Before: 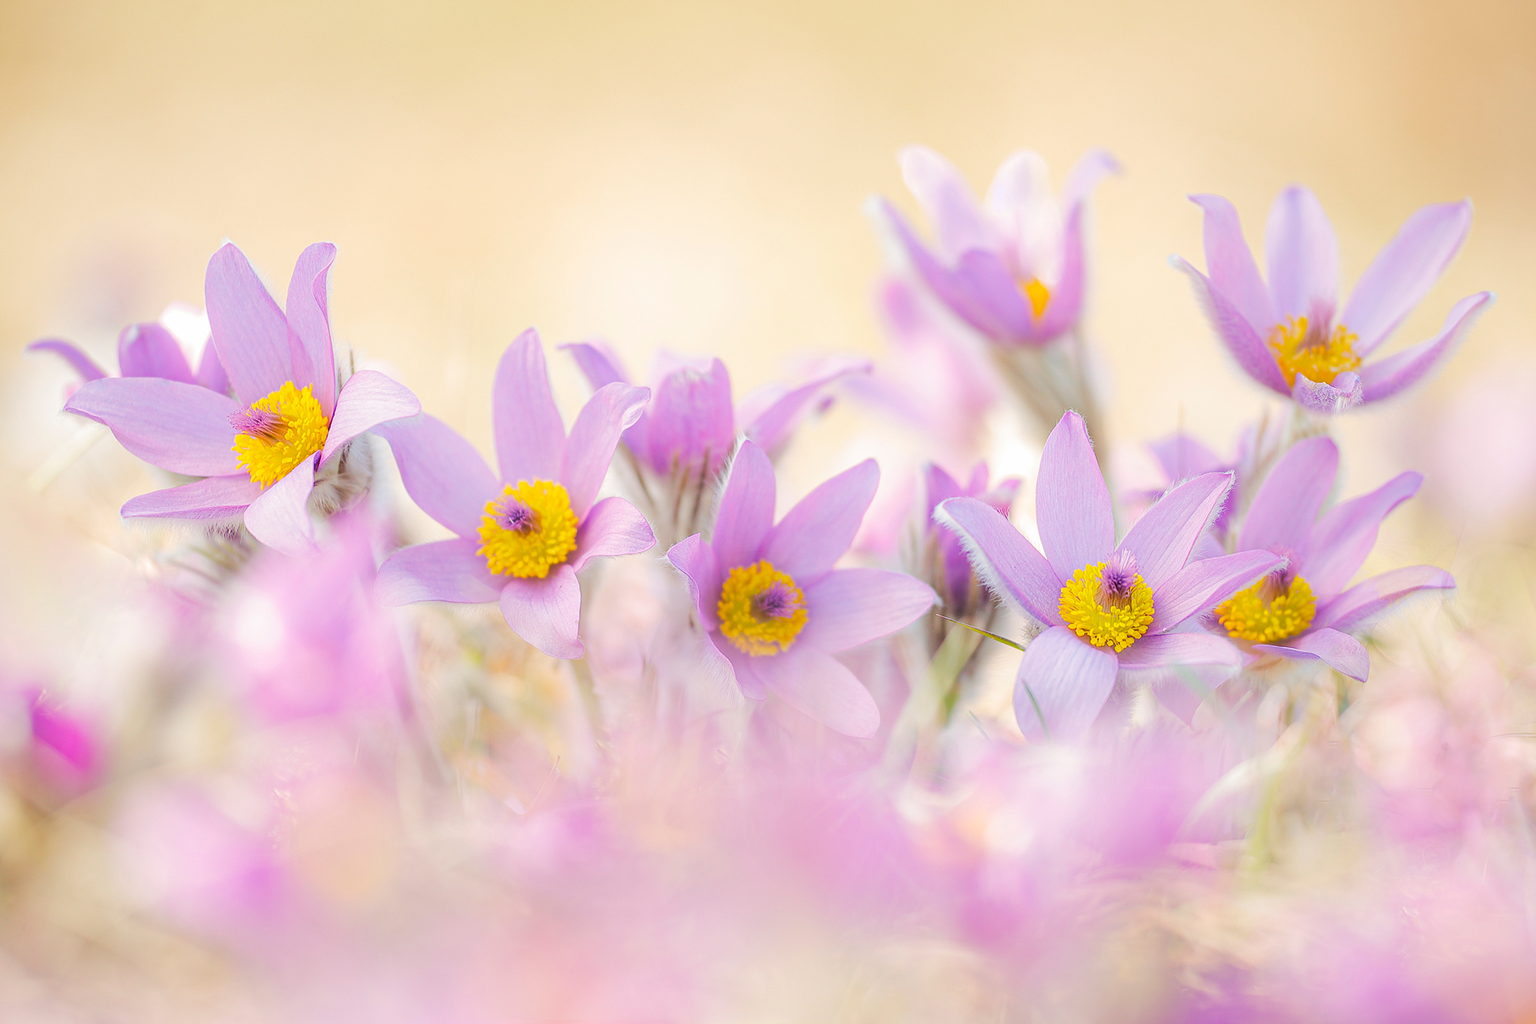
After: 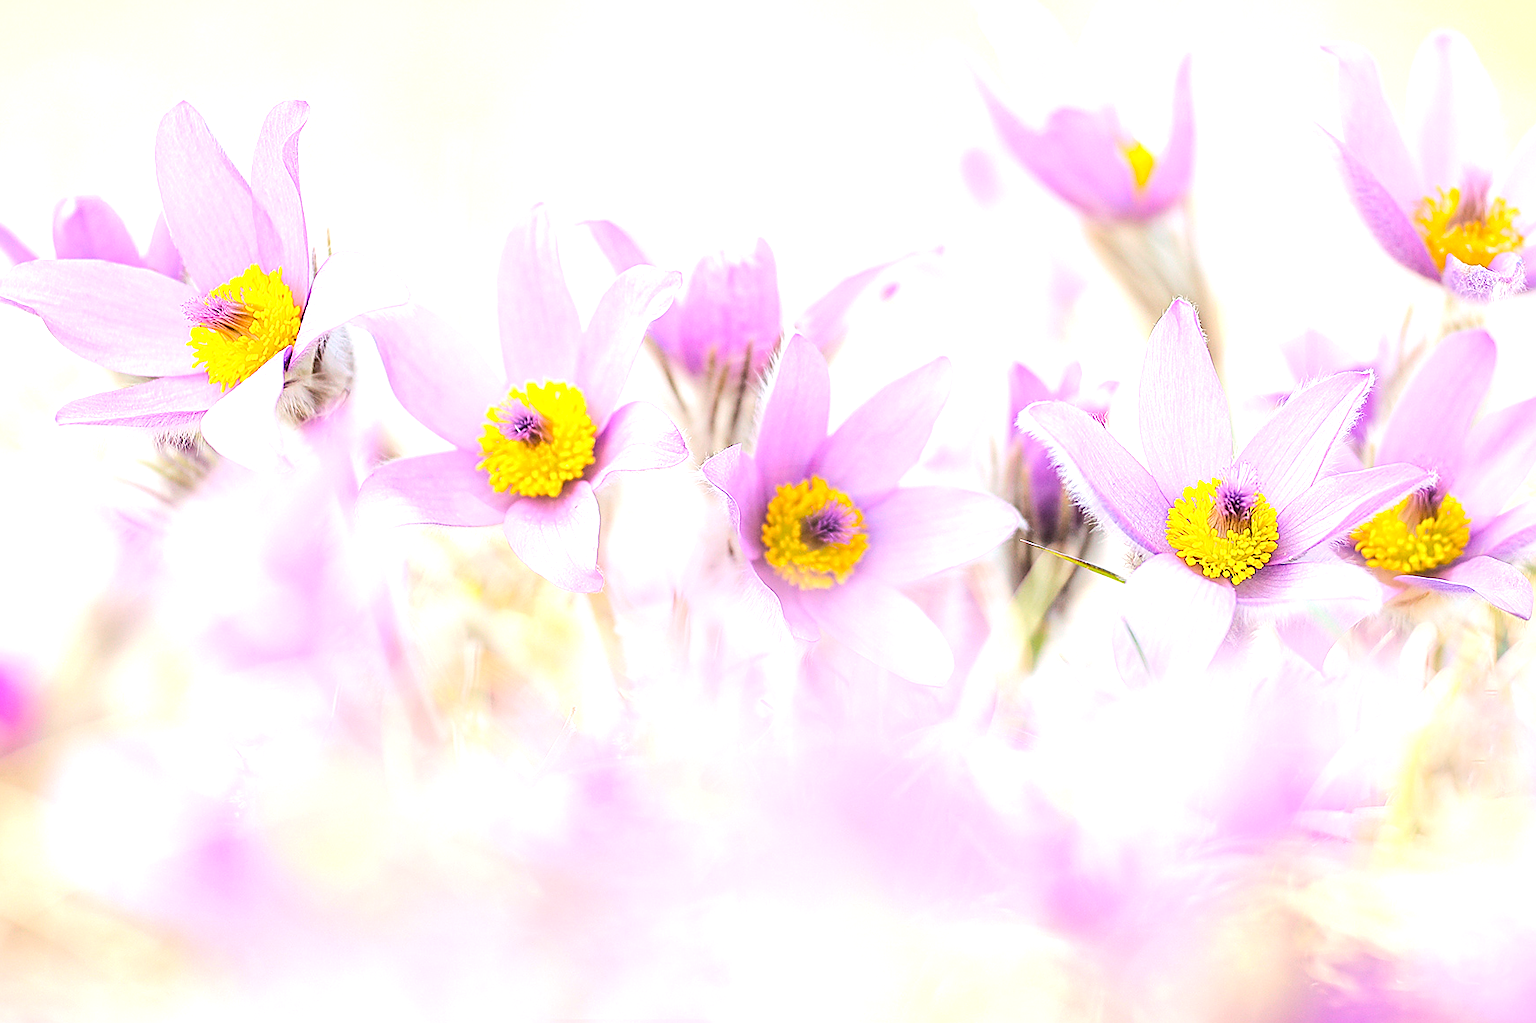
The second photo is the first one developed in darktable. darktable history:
exposure: black level correction 0.001, exposure -0.125 EV, compensate exposure bias true, compensate highlight preservation false
tone equalizer: -8 EV -1.08 EV, -7 EV -1.01 EV, -6 EV -0.867 EV, -5 EV -0.578 EV, -3 EV 0.578 EV, -2 EV 0.867 EV, -1 EV 1.01 EV, +0 EV 1.08 EV, edges refinement/feathering 500, mask exposure compensation -1.57 EV, preserve details no
sharpen: on, module defaults
crop and rotate: left 4.842%, top 15.51%, right 10.668%
